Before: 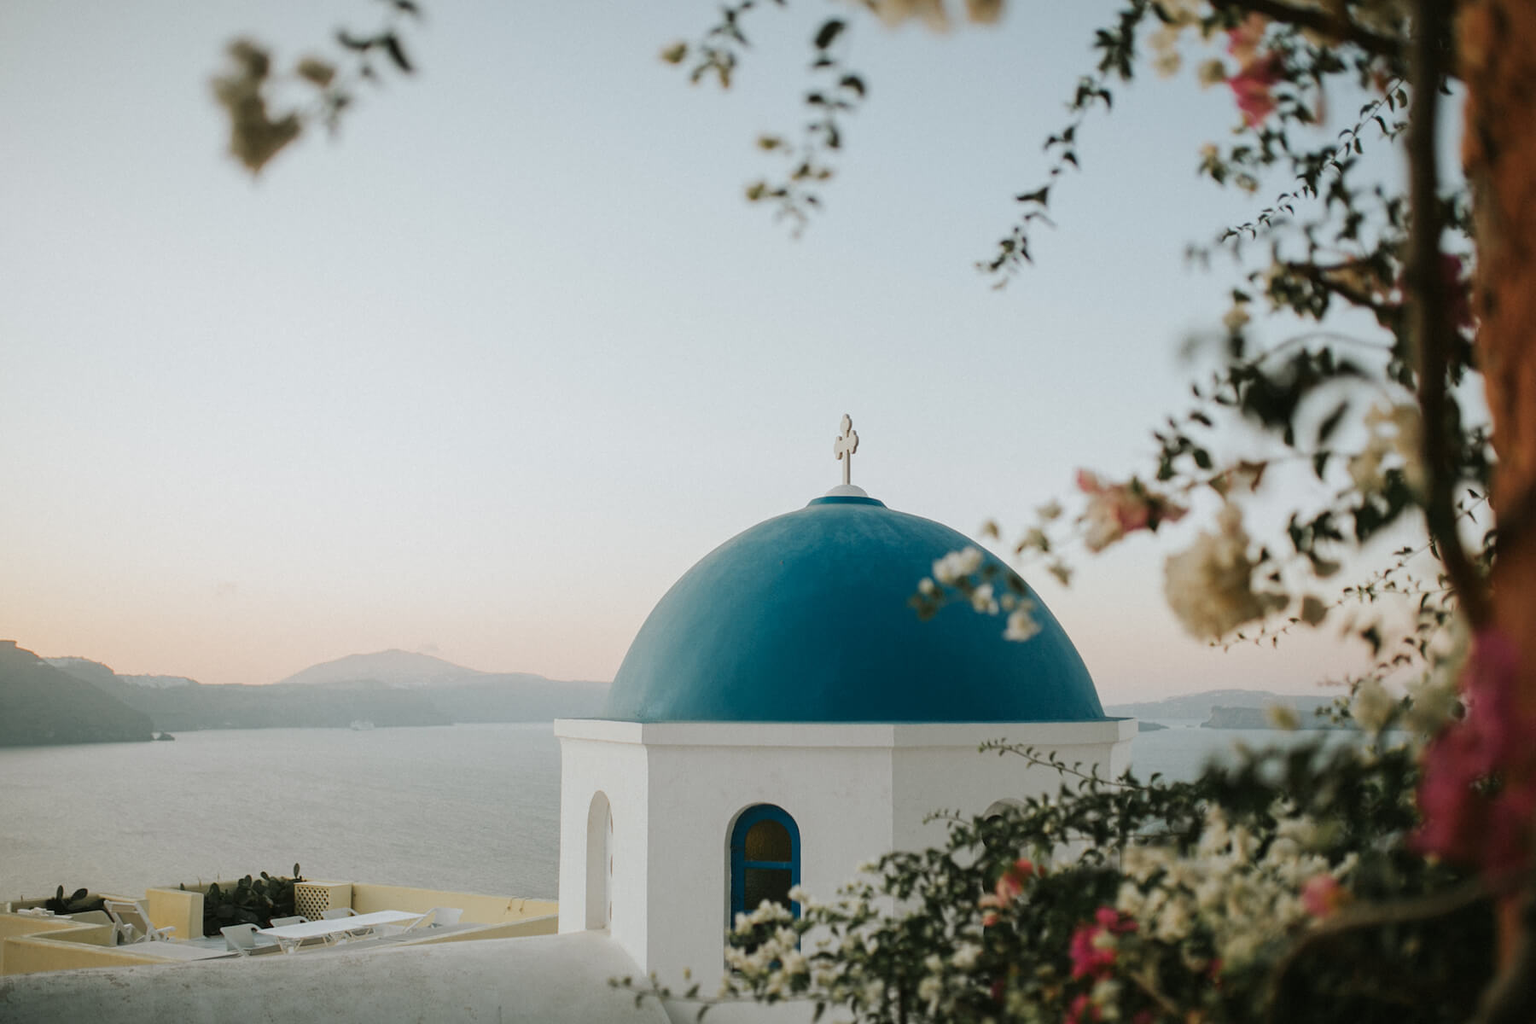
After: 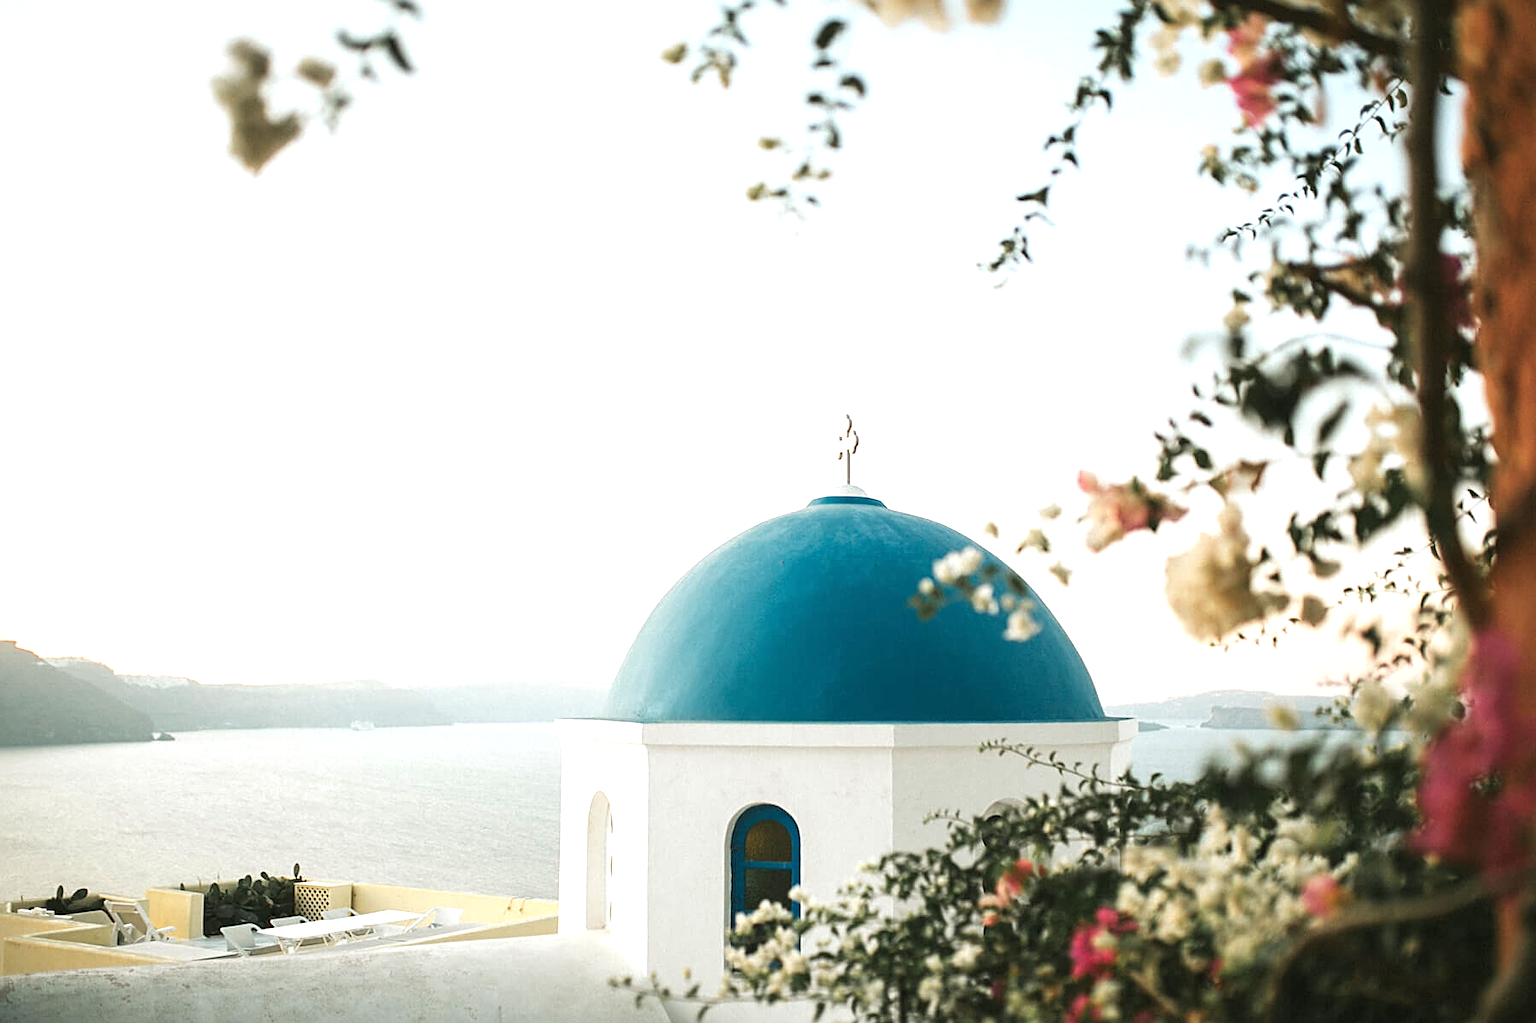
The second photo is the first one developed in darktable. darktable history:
tone equalizer: edges refinement/feathering 500, mask exposure compensation -1.57 EV, preserve details no
crop: bottom 0.072%
exposure: exposure 1.201 EV, compensate highlight preservation false
sharpen: on, module defaults
